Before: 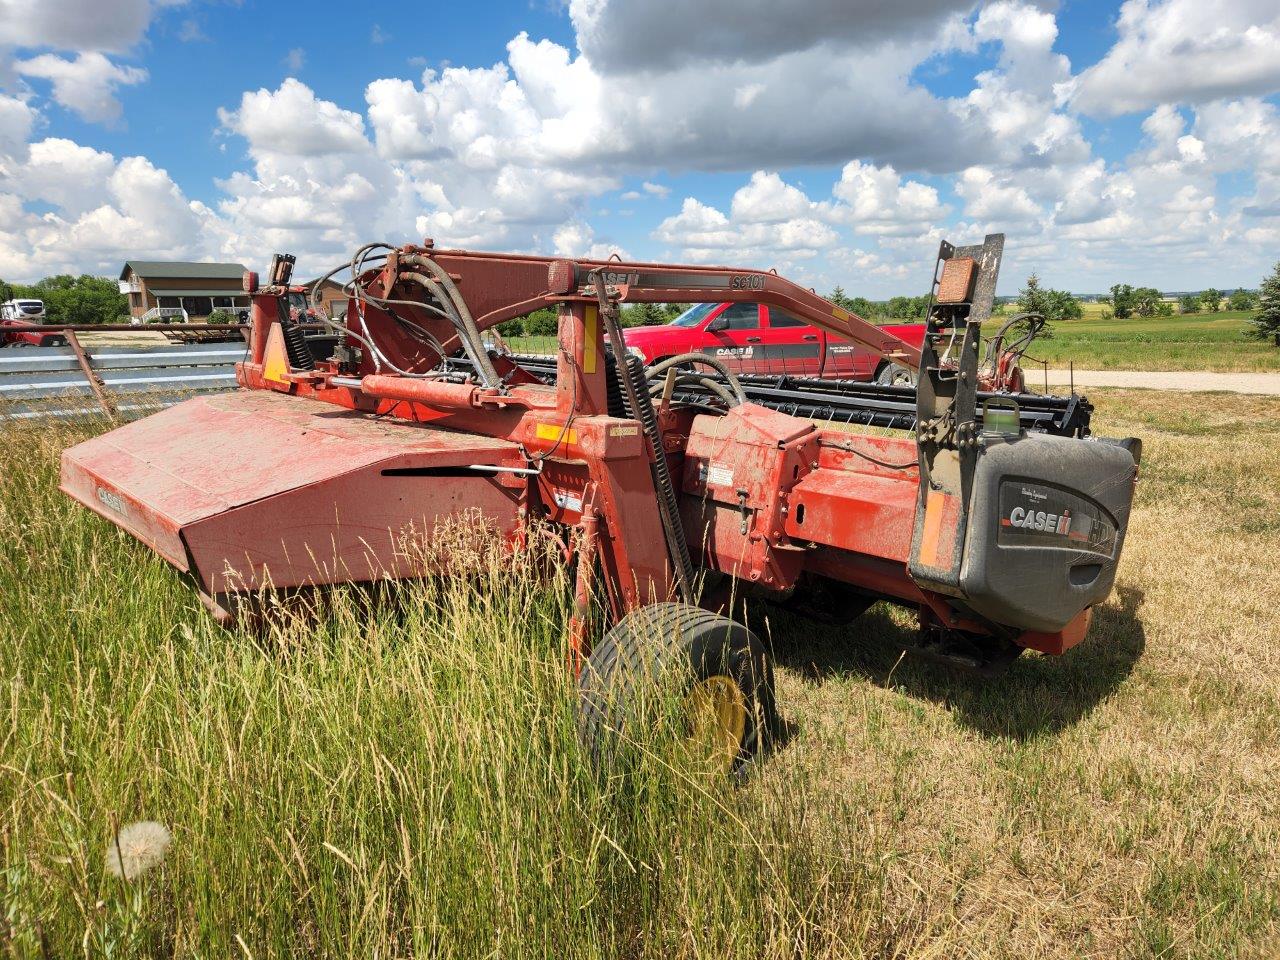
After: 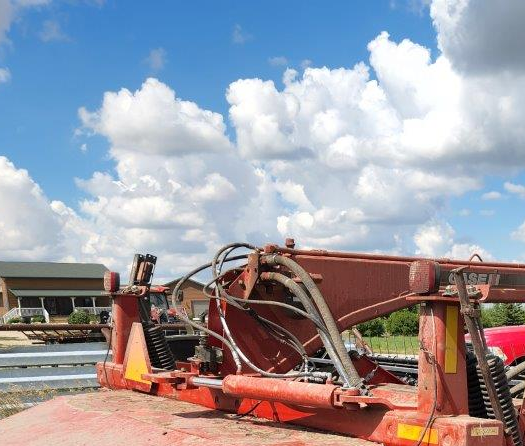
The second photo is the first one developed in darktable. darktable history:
crop and rotate: left 10.898%, top 0.046%, right 48.04%, bottom 53.429%
